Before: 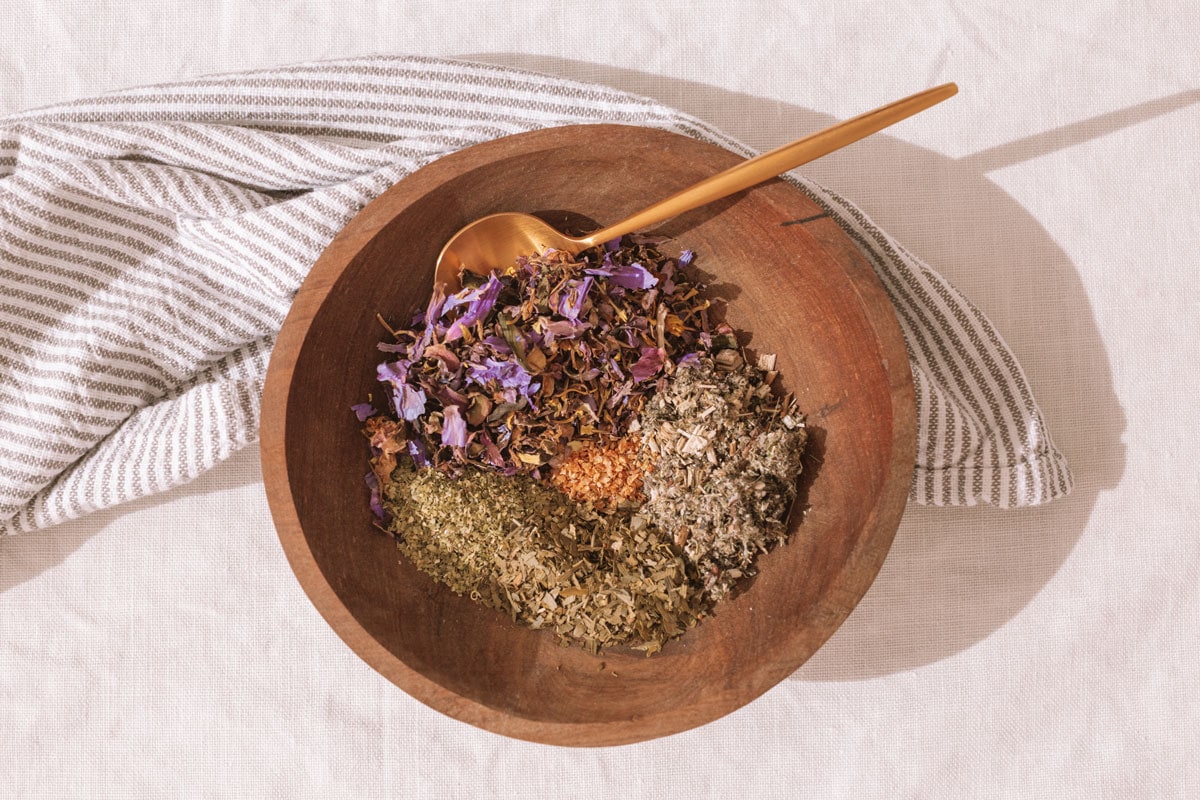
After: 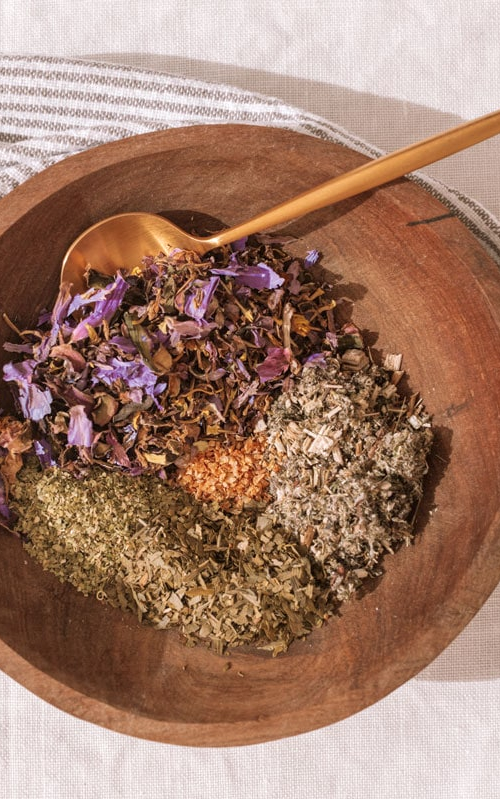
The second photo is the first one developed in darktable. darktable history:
crop: left 31.229%, right 27.105%
local contrast: highlights 100%, shadows 100%, detail 120%, midtone range 0.2
